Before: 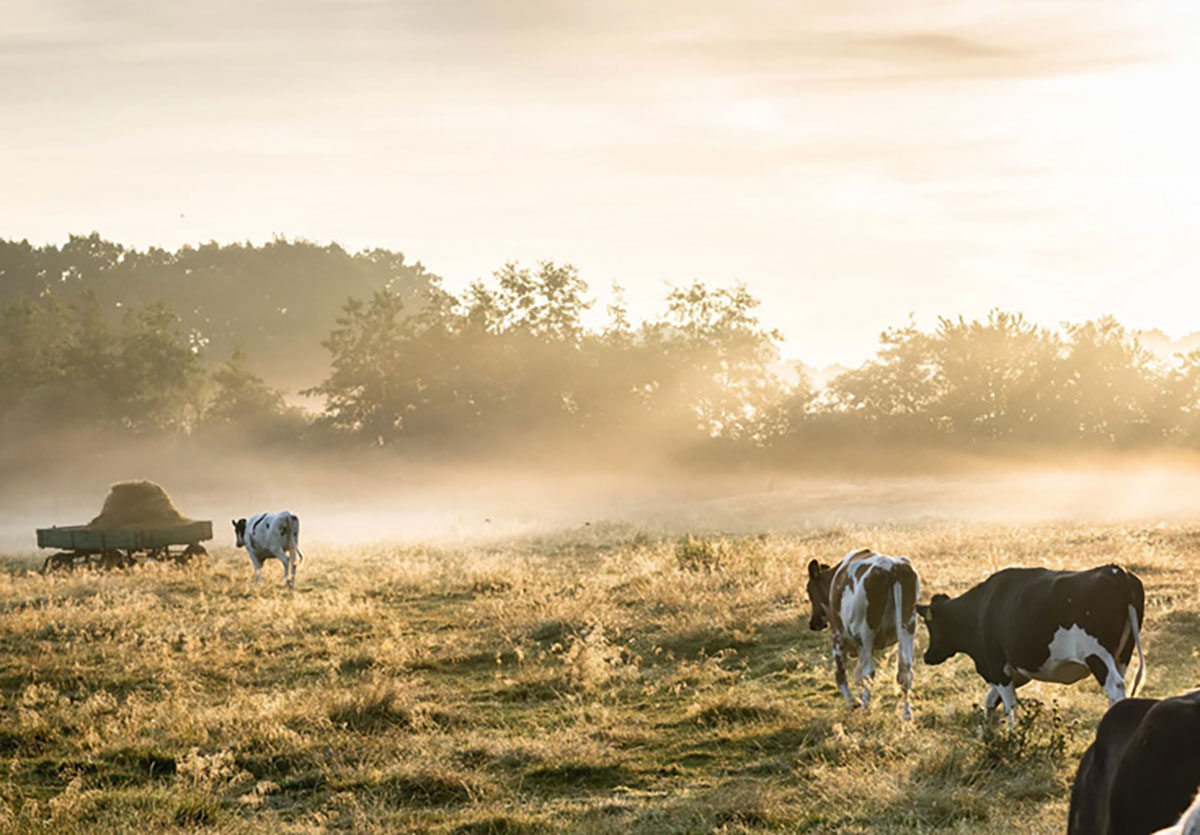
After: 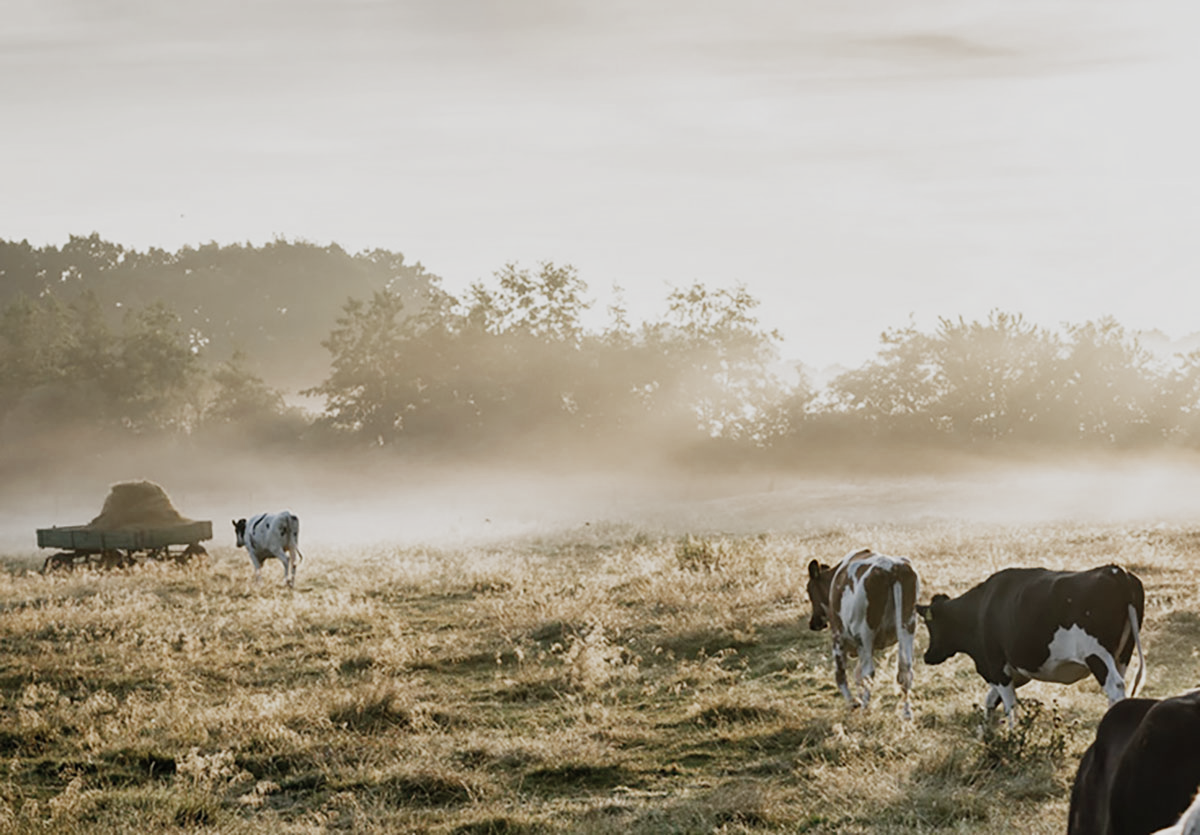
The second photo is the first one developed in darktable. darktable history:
filmic rgb: black relative exposure -11.31 EV, white relative exposure 3.25 EV, hardness 6.84, add noise in highlights 0.001, preserve chrominance no, color science v3 (2019), use custom middle-gray values true, contrast in highlights soft
color zones: curves: ch0 [(0, 0.5) (0.125, 0.4) (0.25, 0.5) (0.375, 0.4) (0.5, 0.4) (0.625, 0.35) (0.75, 0.35) (0.875, 0.5)]; ch1 [(0, 0.35) (0.125, 0.45) (0.25, 0.35) (0.375, 0.35) (0.5, 0.35) (0.625, 0.35) (0.75, 0.45) (0.875, 0.35)]; ch2 [(0, 0.6) (0.125, 0.5) (0.25, 0.5) (0.375, 0.6) (0.5, 0.6) (0.625, 0.5) (0.75, 0.5) (0.875, 0.5)]
